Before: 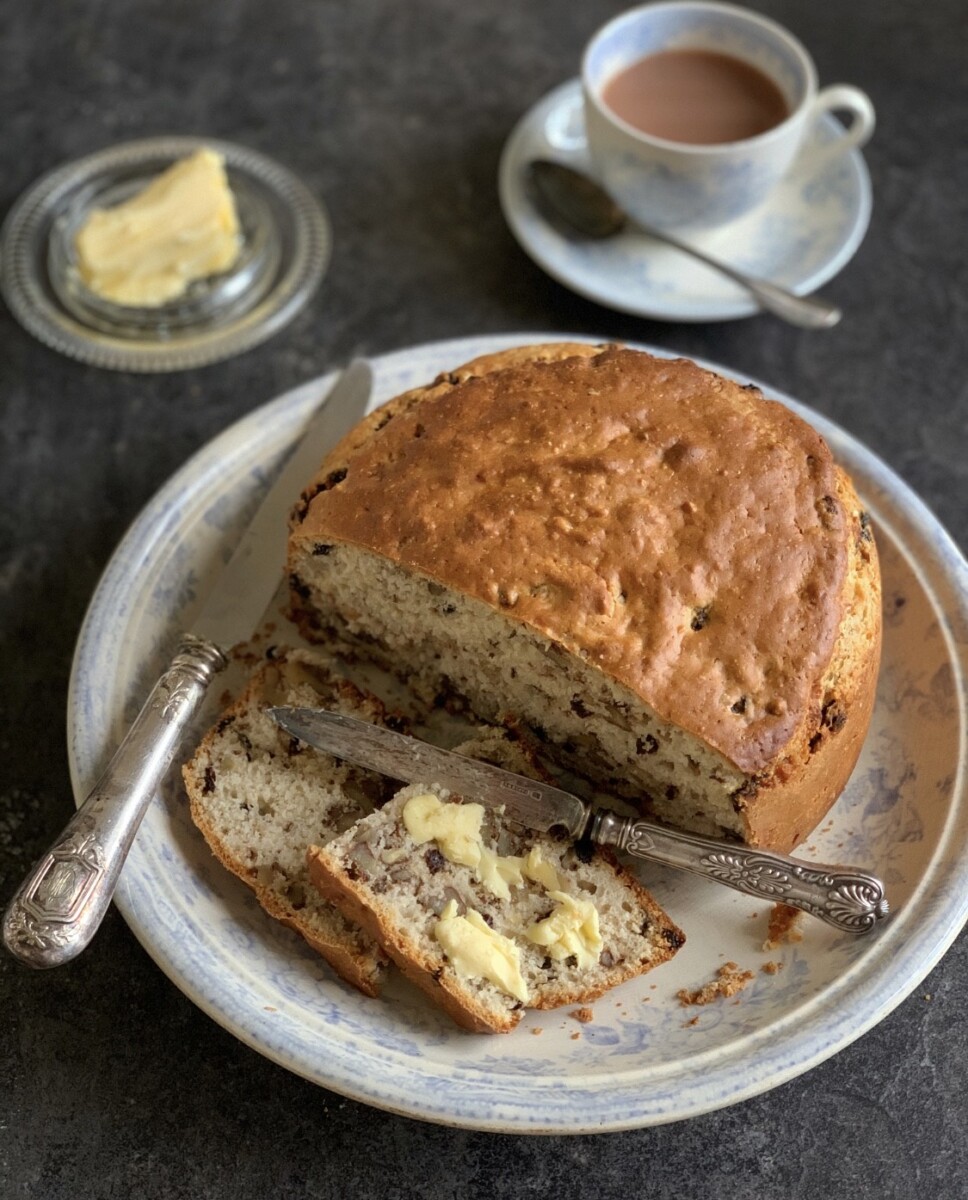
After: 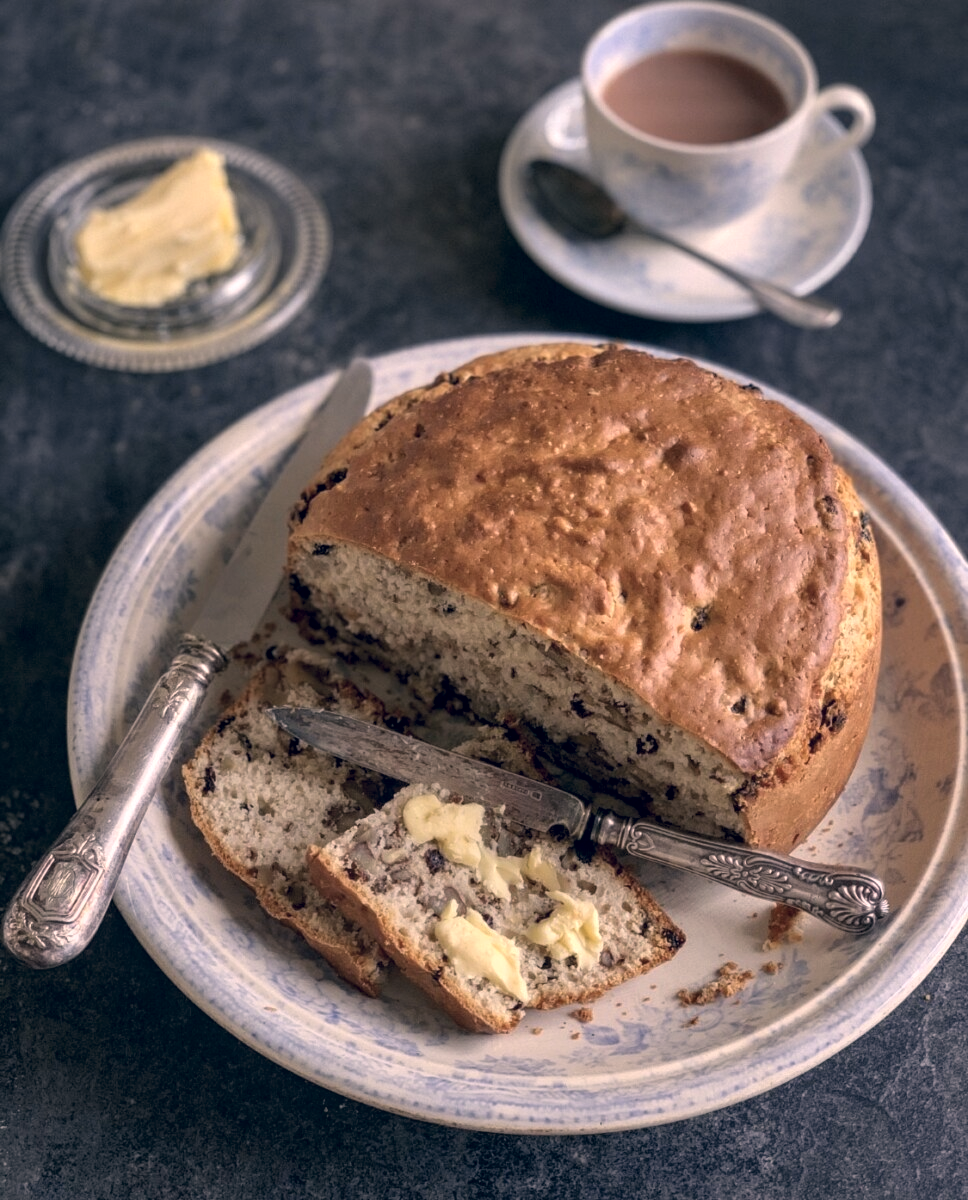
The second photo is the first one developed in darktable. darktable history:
local contrast: on, module defaults
color correction: highlights a* 14.38, highlights b* 5.99, shadows a* -5.48, shadows b* -15.41, saturation 0.851
